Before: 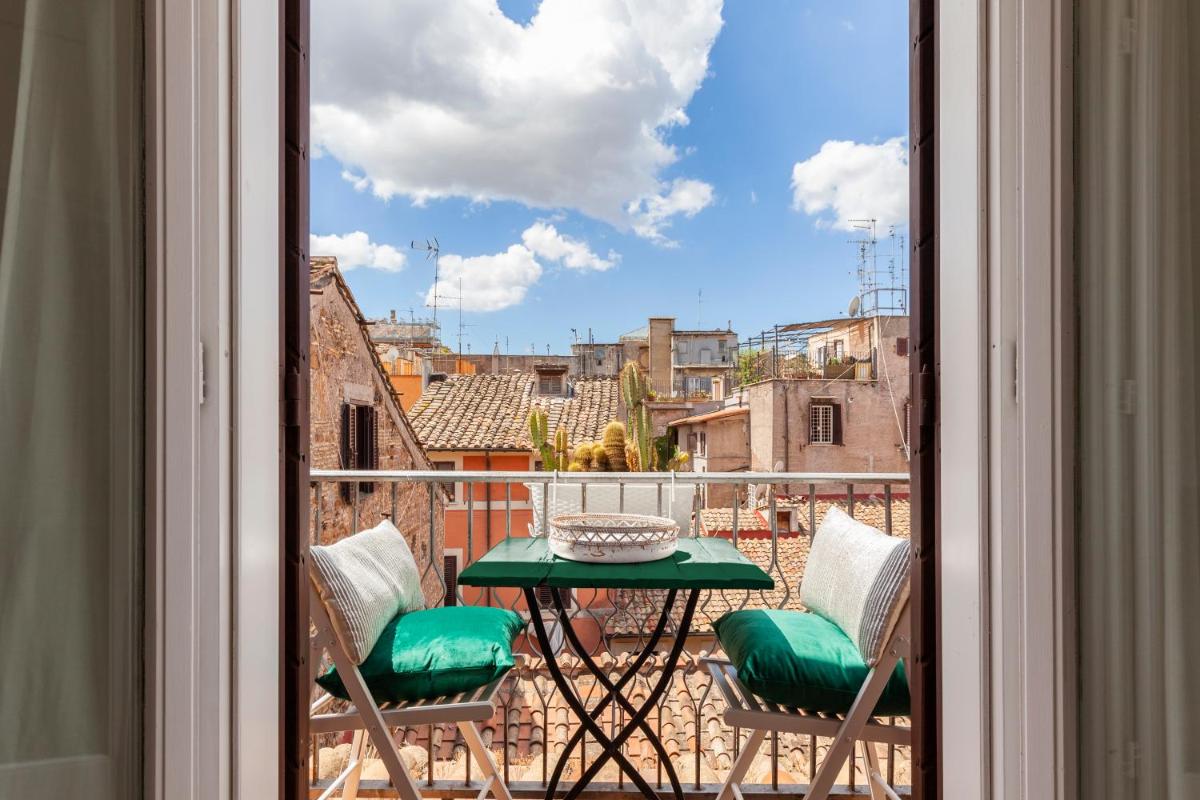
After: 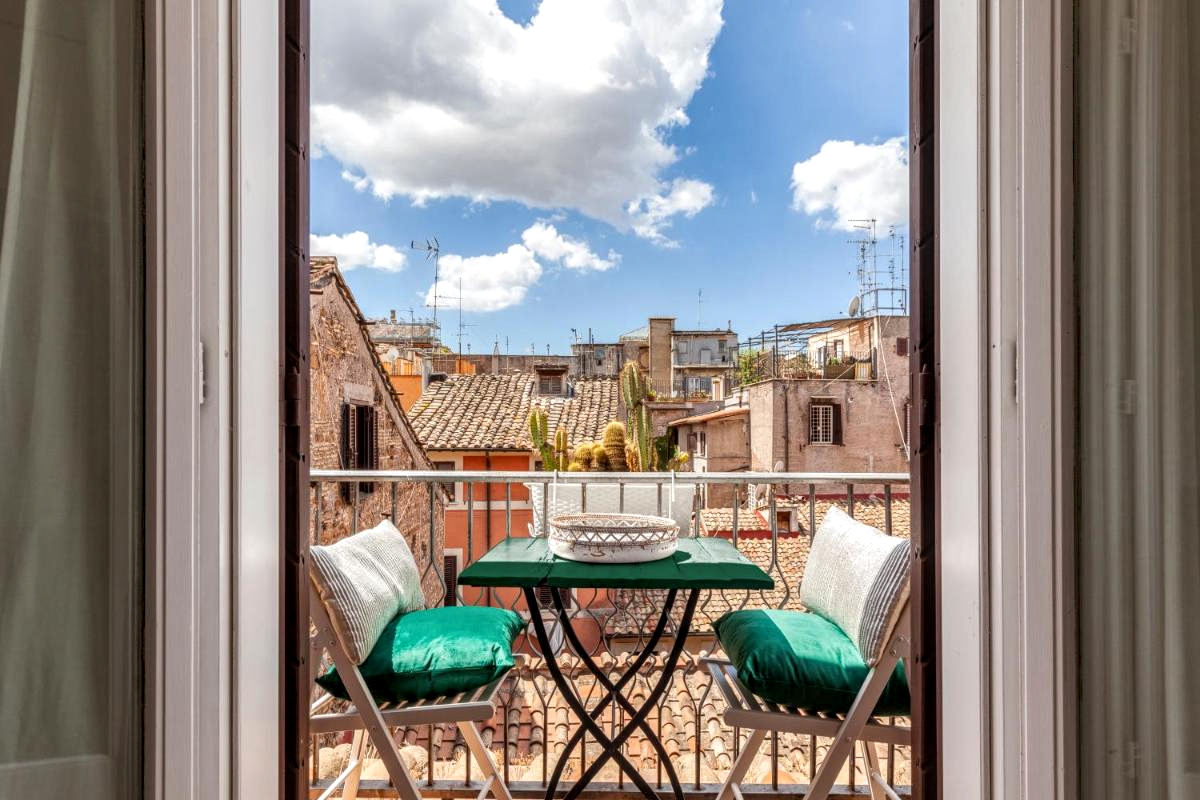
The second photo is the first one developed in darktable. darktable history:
tone equalizer: on, module defaults
local contrast: highlights 63%, detail 143%, midtone range 0.428
